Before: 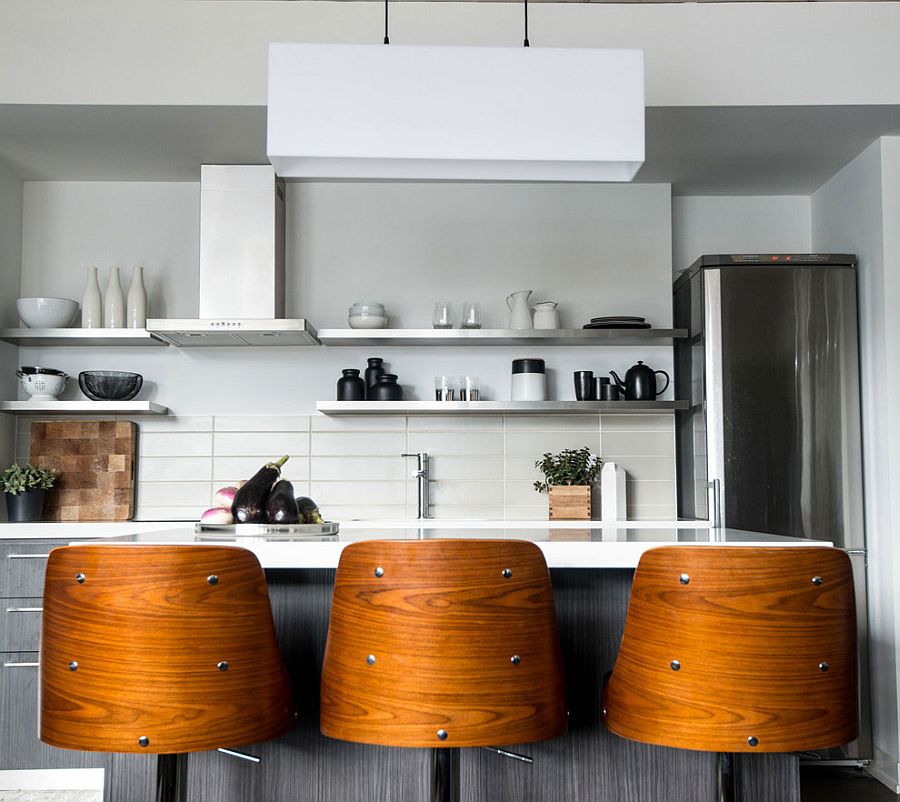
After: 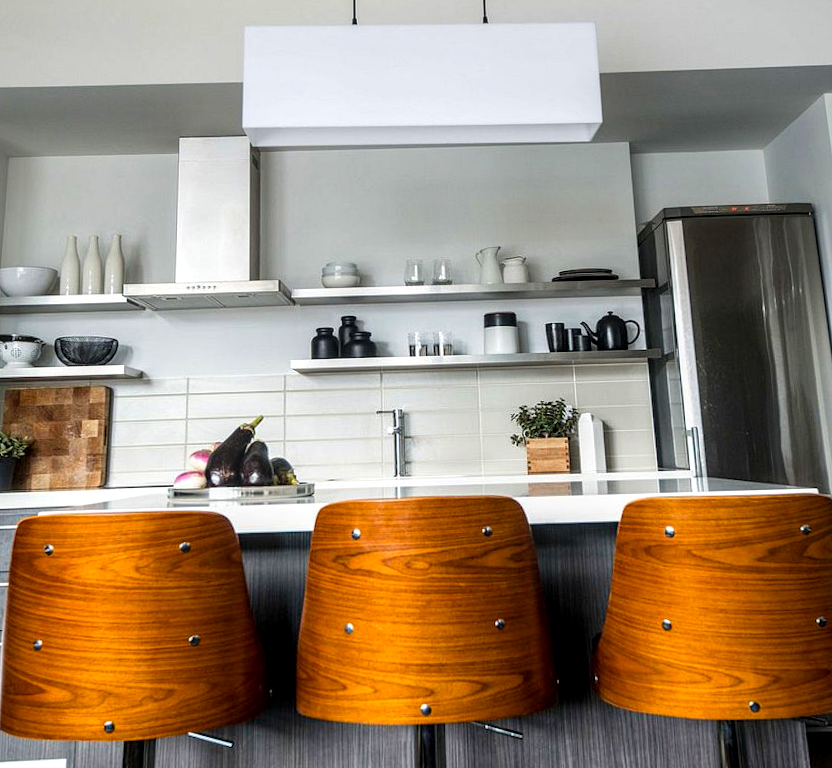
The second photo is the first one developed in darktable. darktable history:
rotate and perspective: rotation -1.68°, lens shift (vertical) -0.146, crop left 0.049, crop right 0.912, crop top 0.032, crop bottom 0.96
local contrast: on, module defaults
levels: levels [0, 0.492, 0.984]
color balance rgb: perceptual saturation grading › global saturation 20%, global vibrance 20%
